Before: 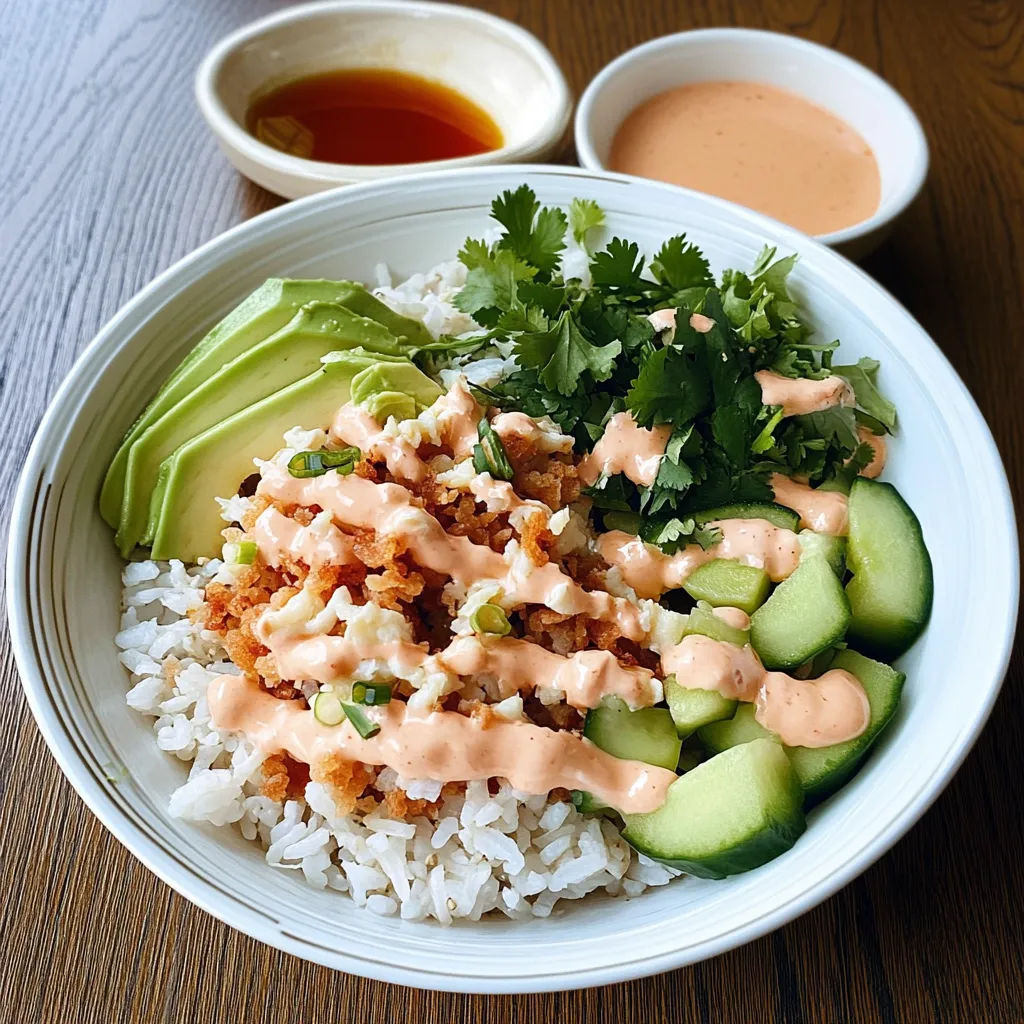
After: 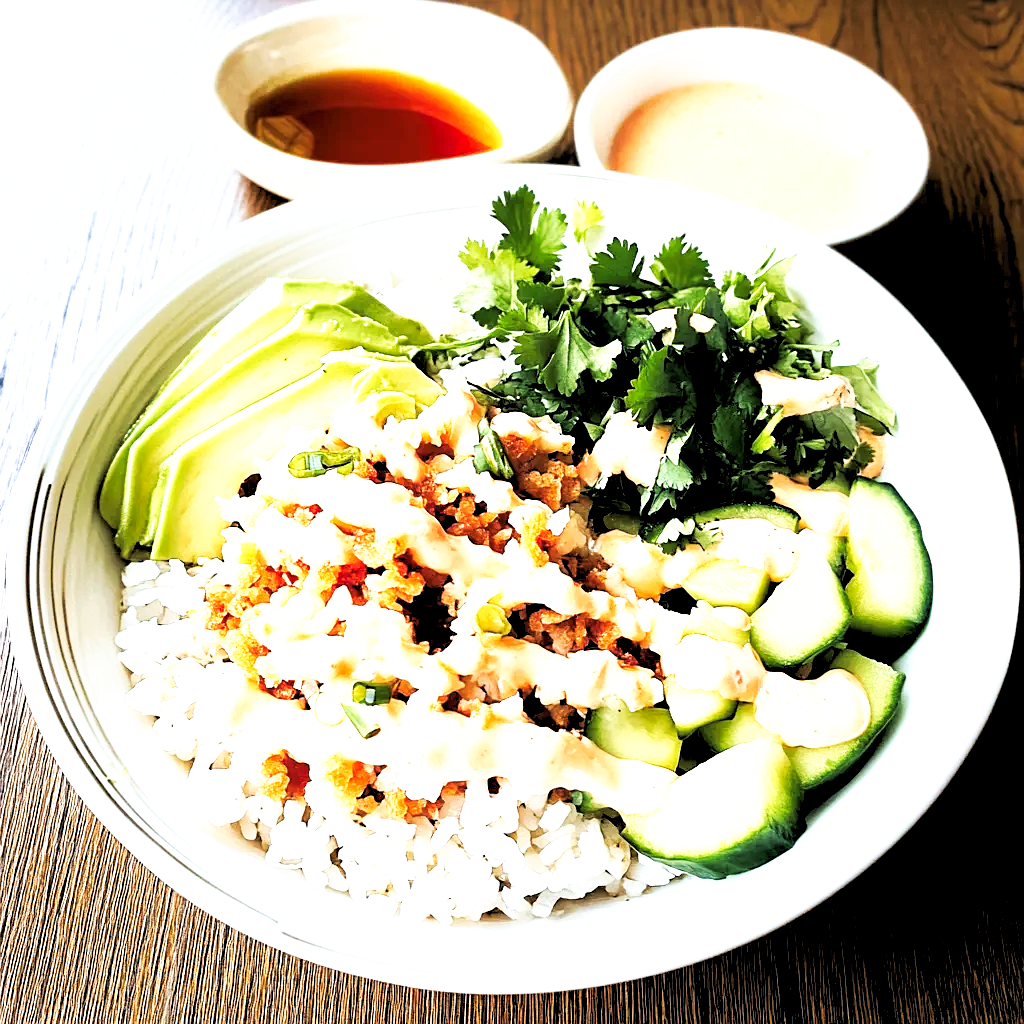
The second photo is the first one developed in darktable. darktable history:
rgb levels: levels [[0.034, 0.472, 0.904], [0, 0.5, 1], [0, 0.5, 1]]
exposure: black level correction 0, exposure 1.1 EV, compensate exposure bias true, compensate highlight preservation false
tone curve: curves: ch0 [(0, 0) (0.003, 0.01) (0.011, 0.017) (0.025, 0.035) (0.044, 0.068) (0.069, 0.109) (0.1, 0.144) (0.136, 0.185) (0.177, 0.231) (0.224, 0.279) (0.277, 0.346) (0.335, 0.42) (0.399, 0.5) (0.468, 0.603) (0.543, 0.712) (0.623, 0.808) (0.709, 0.883) (0.801, 0.957) (0.898, 0.993) (1, 1)], preserve colors none
